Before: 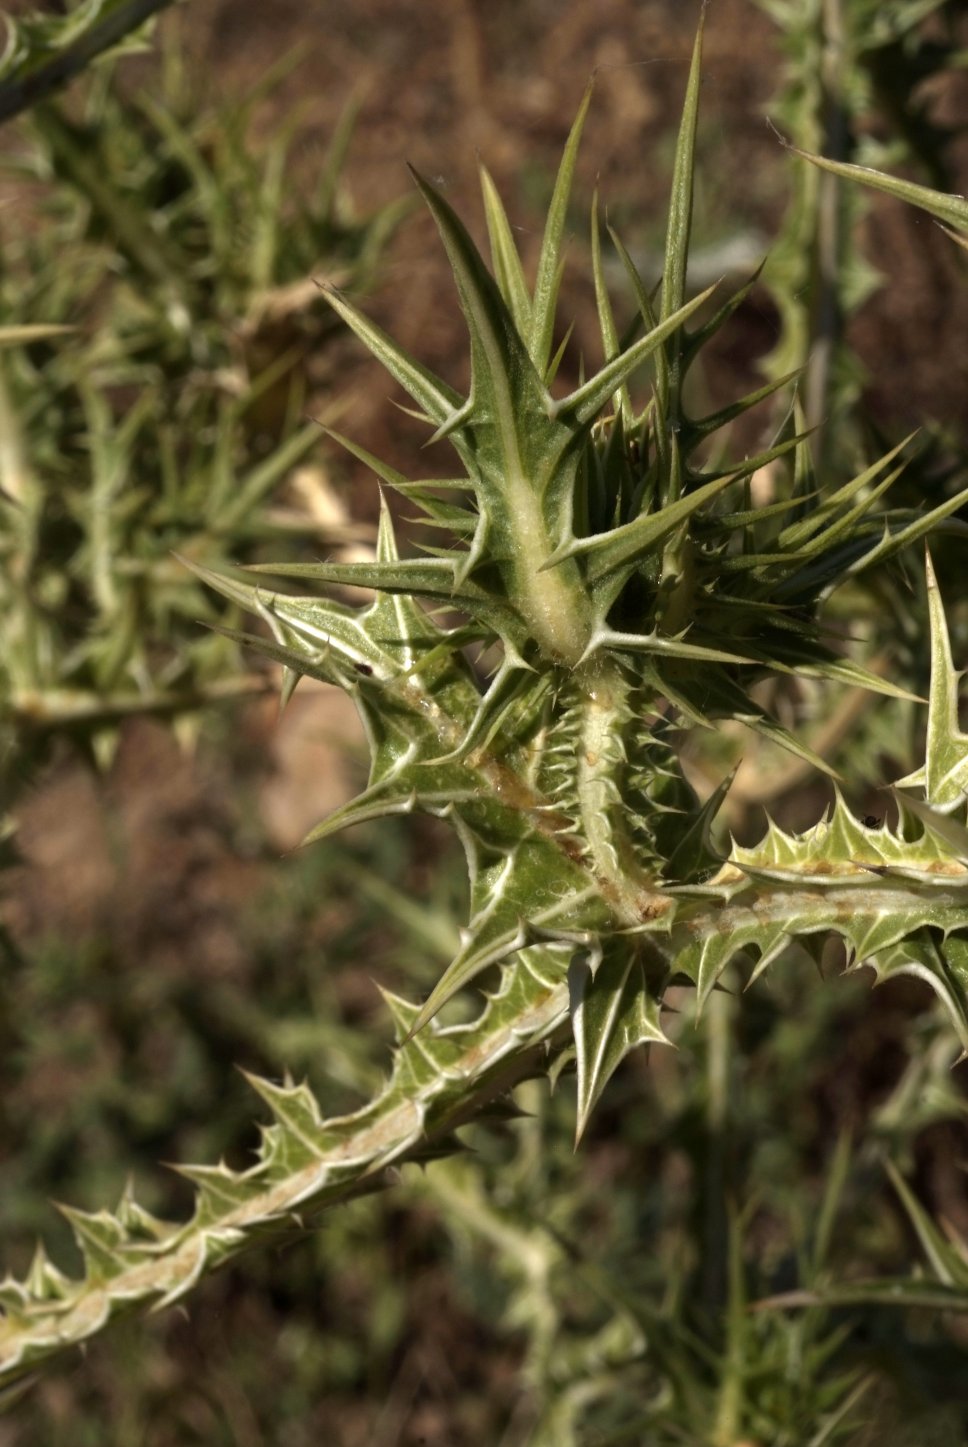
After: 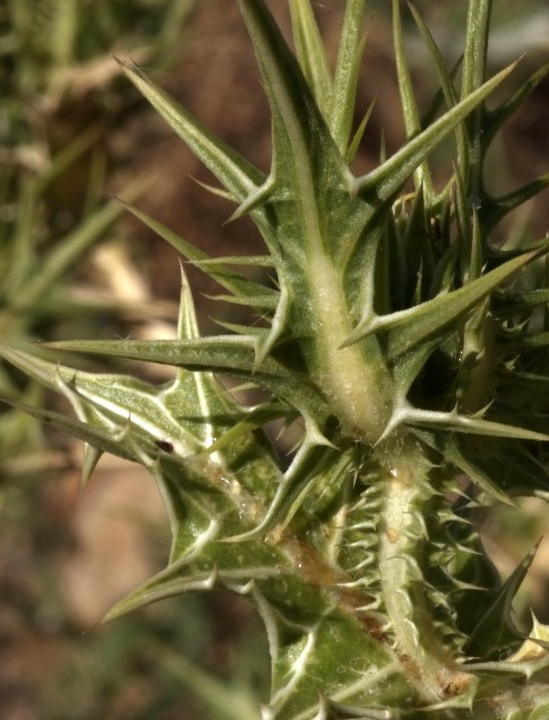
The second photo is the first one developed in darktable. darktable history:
crop: left 20.643%, top 15.468%, right 21.903%, bottom 34.107%
